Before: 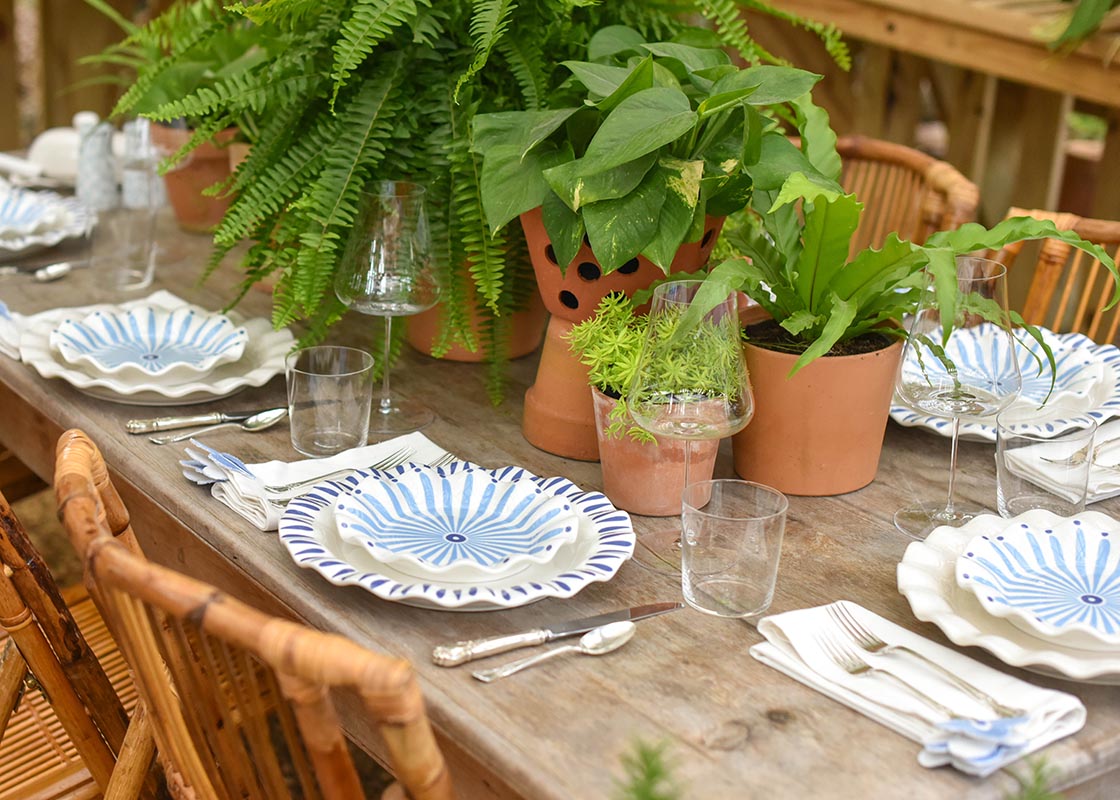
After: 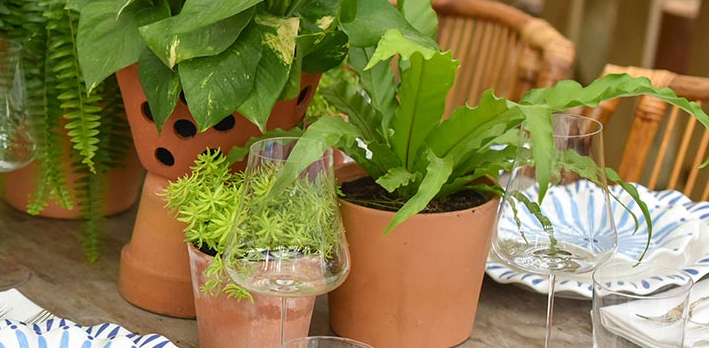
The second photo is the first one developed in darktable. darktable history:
crop: left 36.11%, top 17.891%, right 0.554%, bottom 38.485%
